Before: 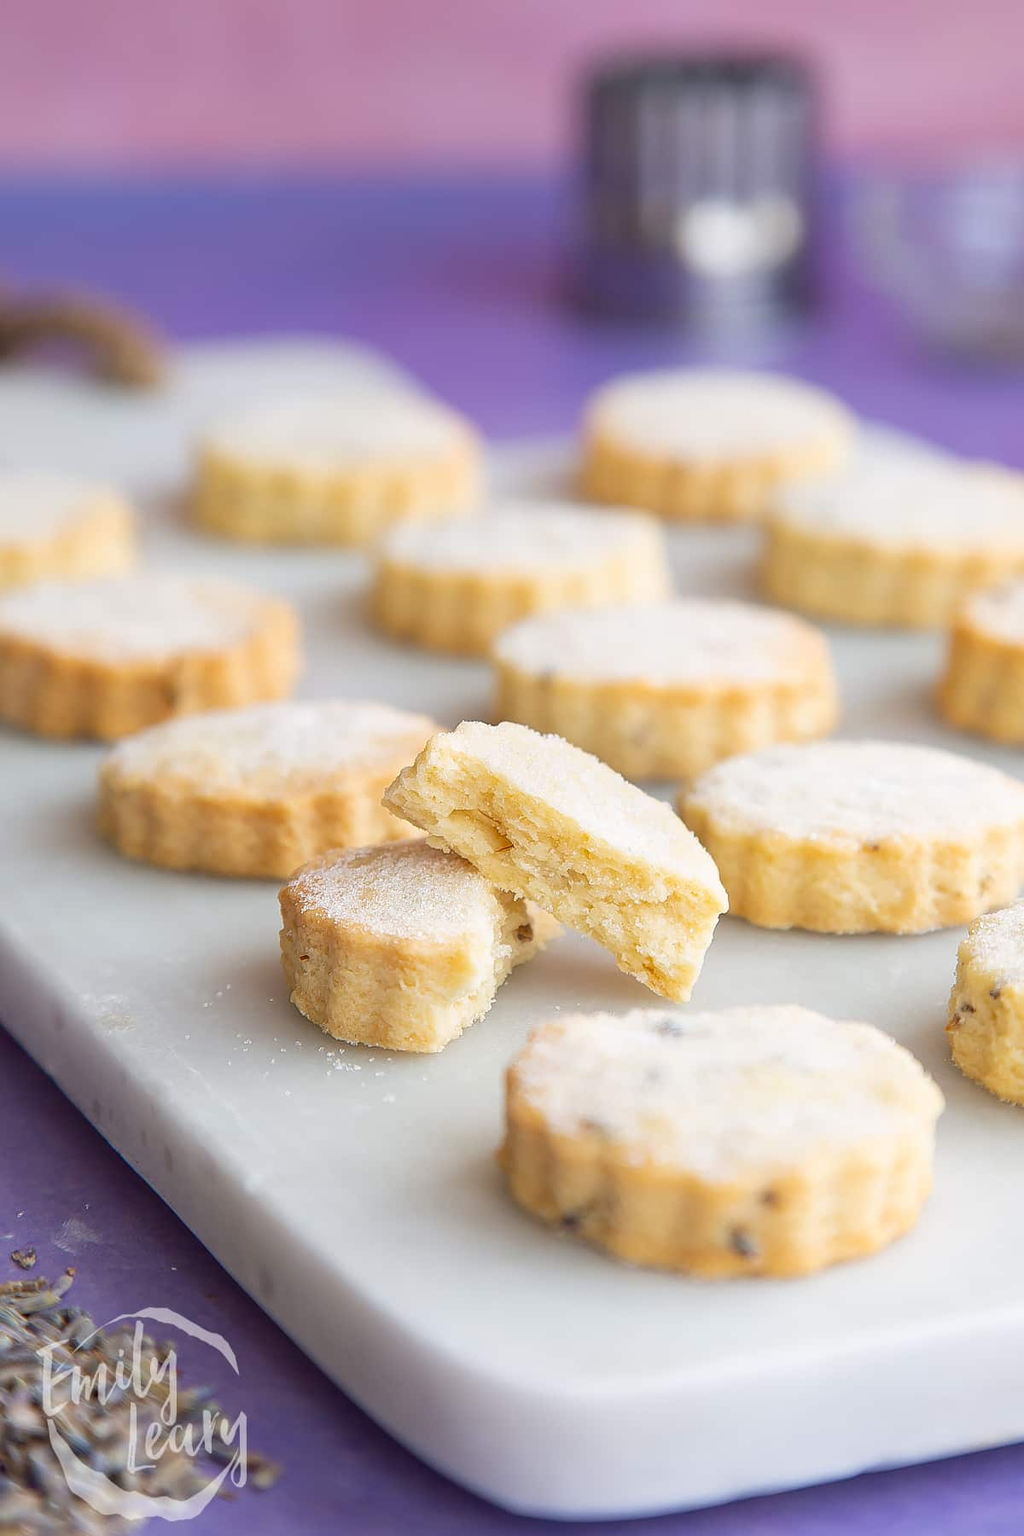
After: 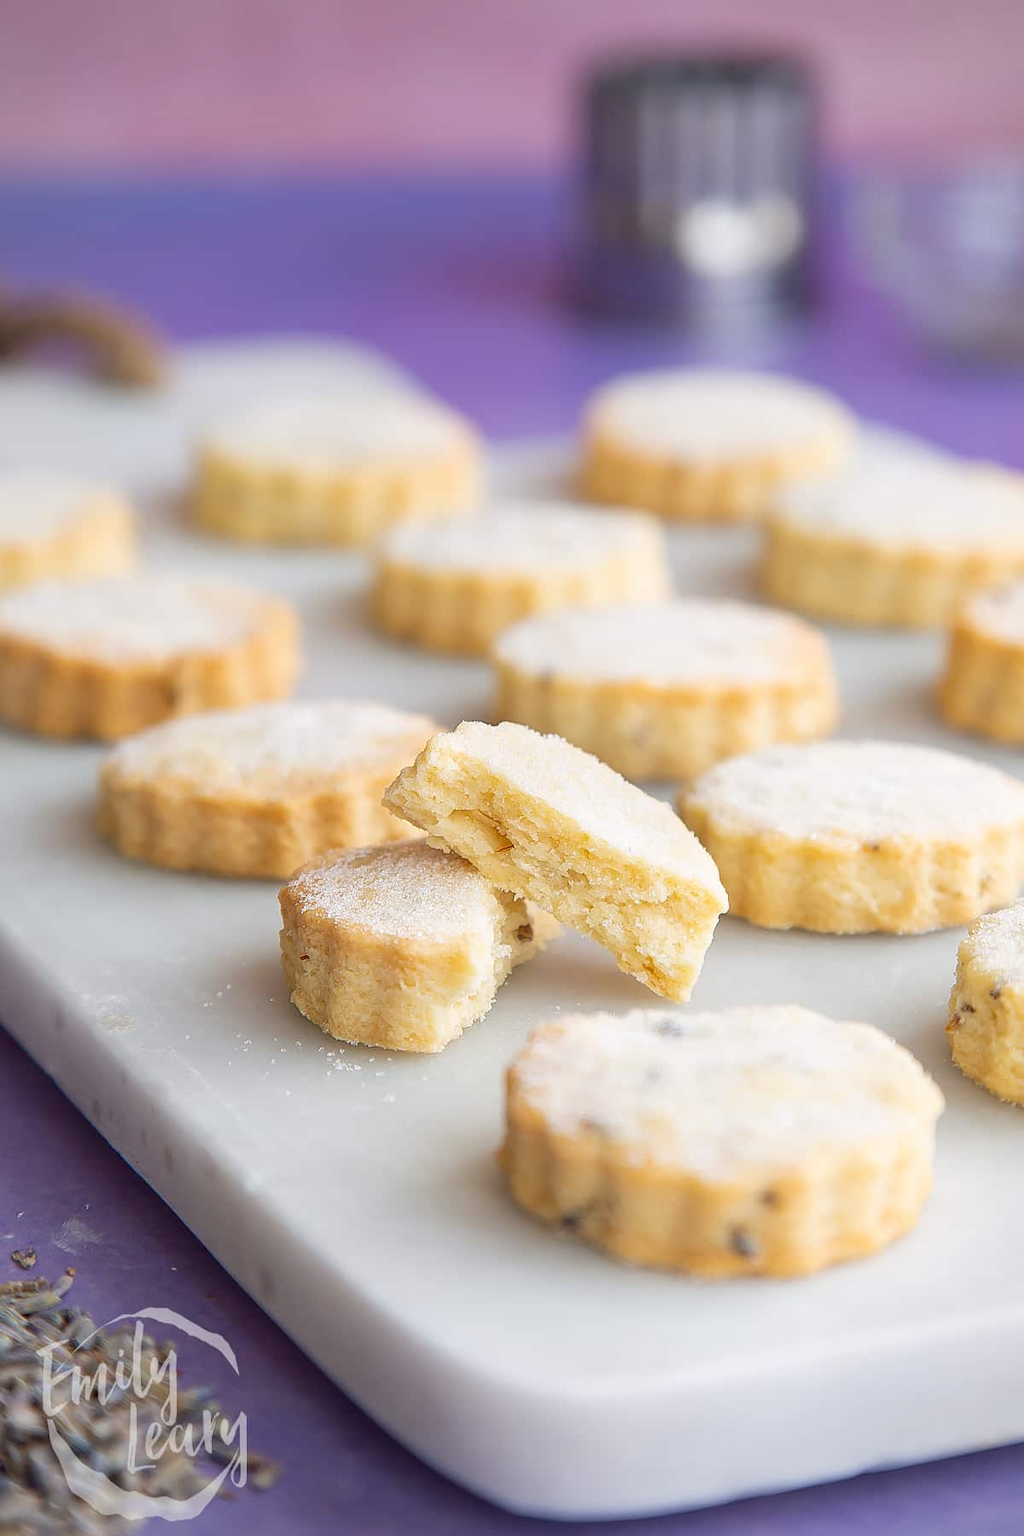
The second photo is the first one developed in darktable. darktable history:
vignetting: fall-off radius 81.94%
